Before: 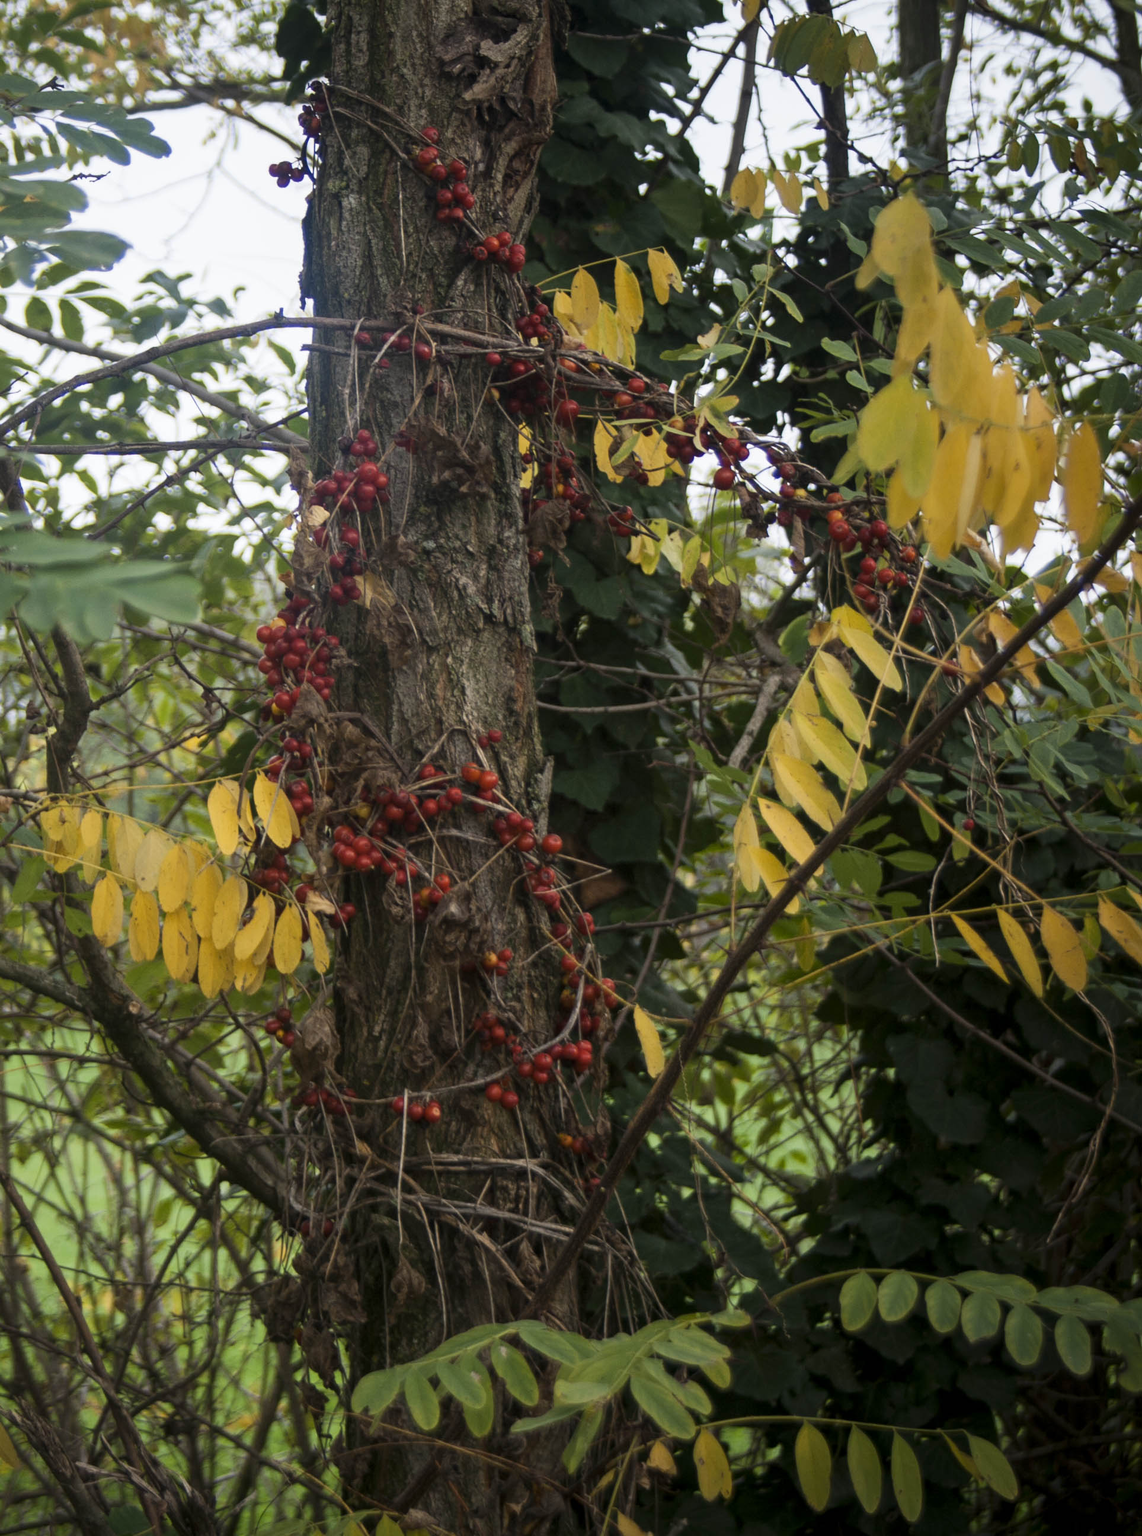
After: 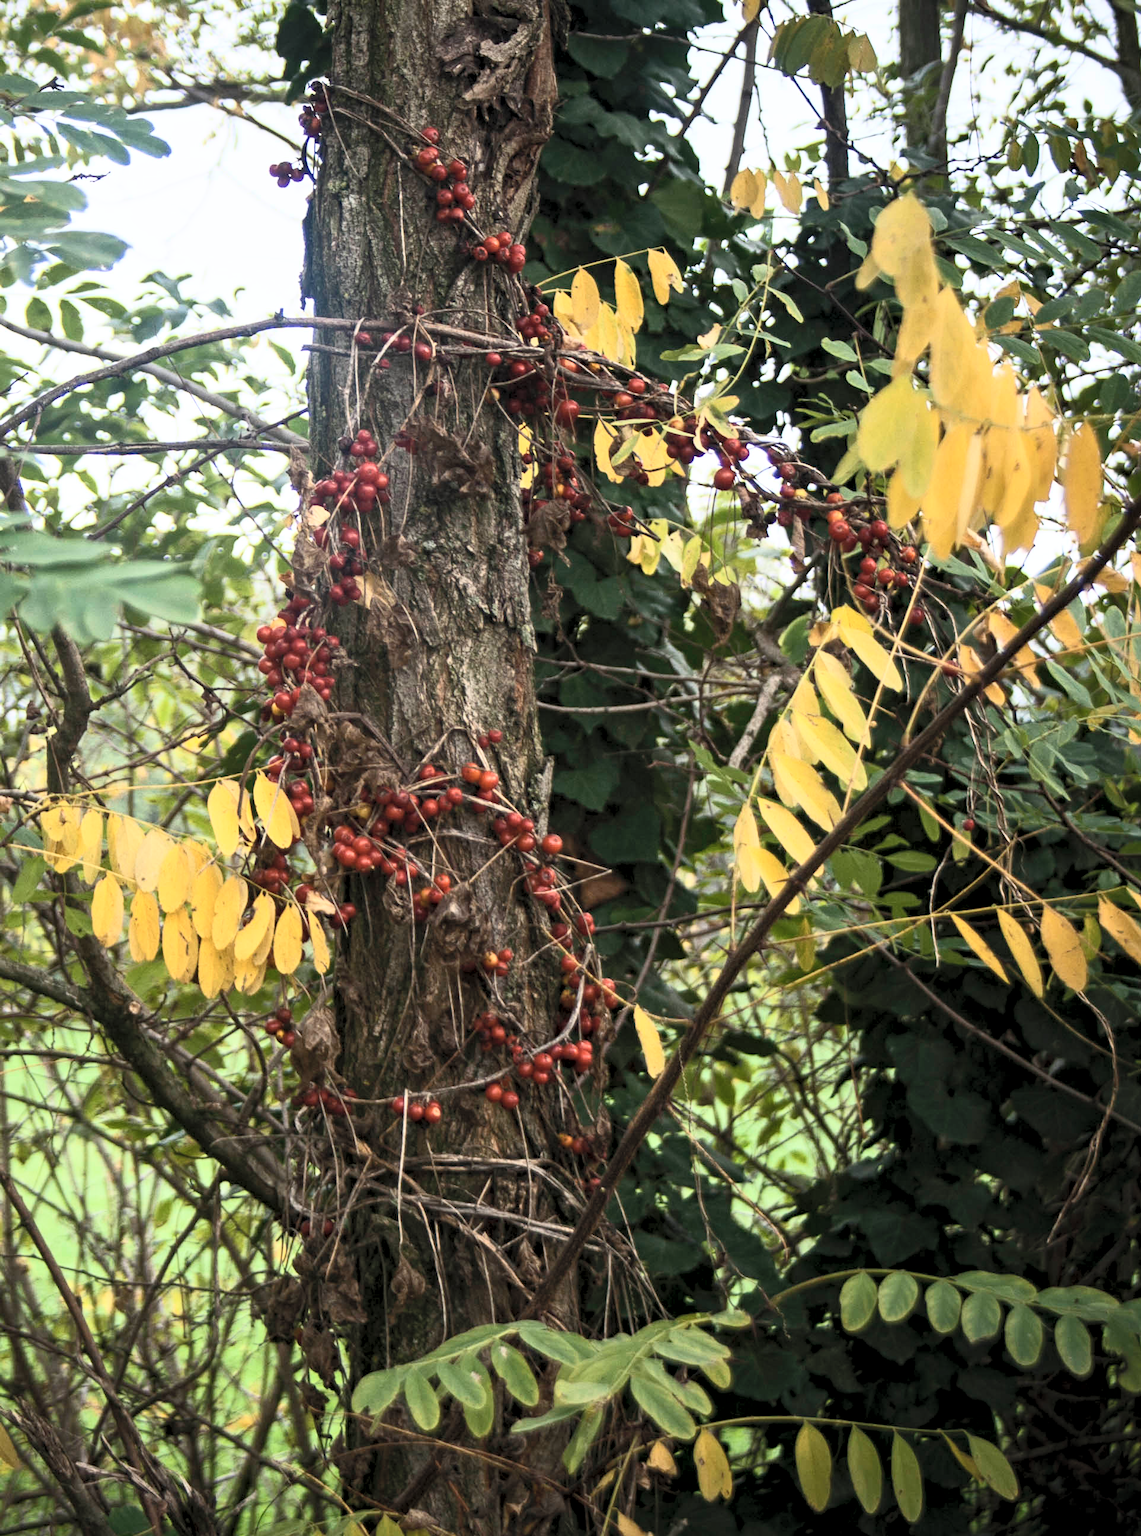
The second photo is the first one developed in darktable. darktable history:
contrast equalizer: y [[0.5, 0.542, 0.583, 0.625, 0.667, 0.708], [0.5 ×6], [0.5 ×6], [0 ×6], [0 ×6]], mix 0.297
vignetting: fall-off start 116.16%, fall-off radius 58.66%, brightness -0.418, saturation -0.306
contrast brightness saturation: contrast 0.389, brightness 0.519
